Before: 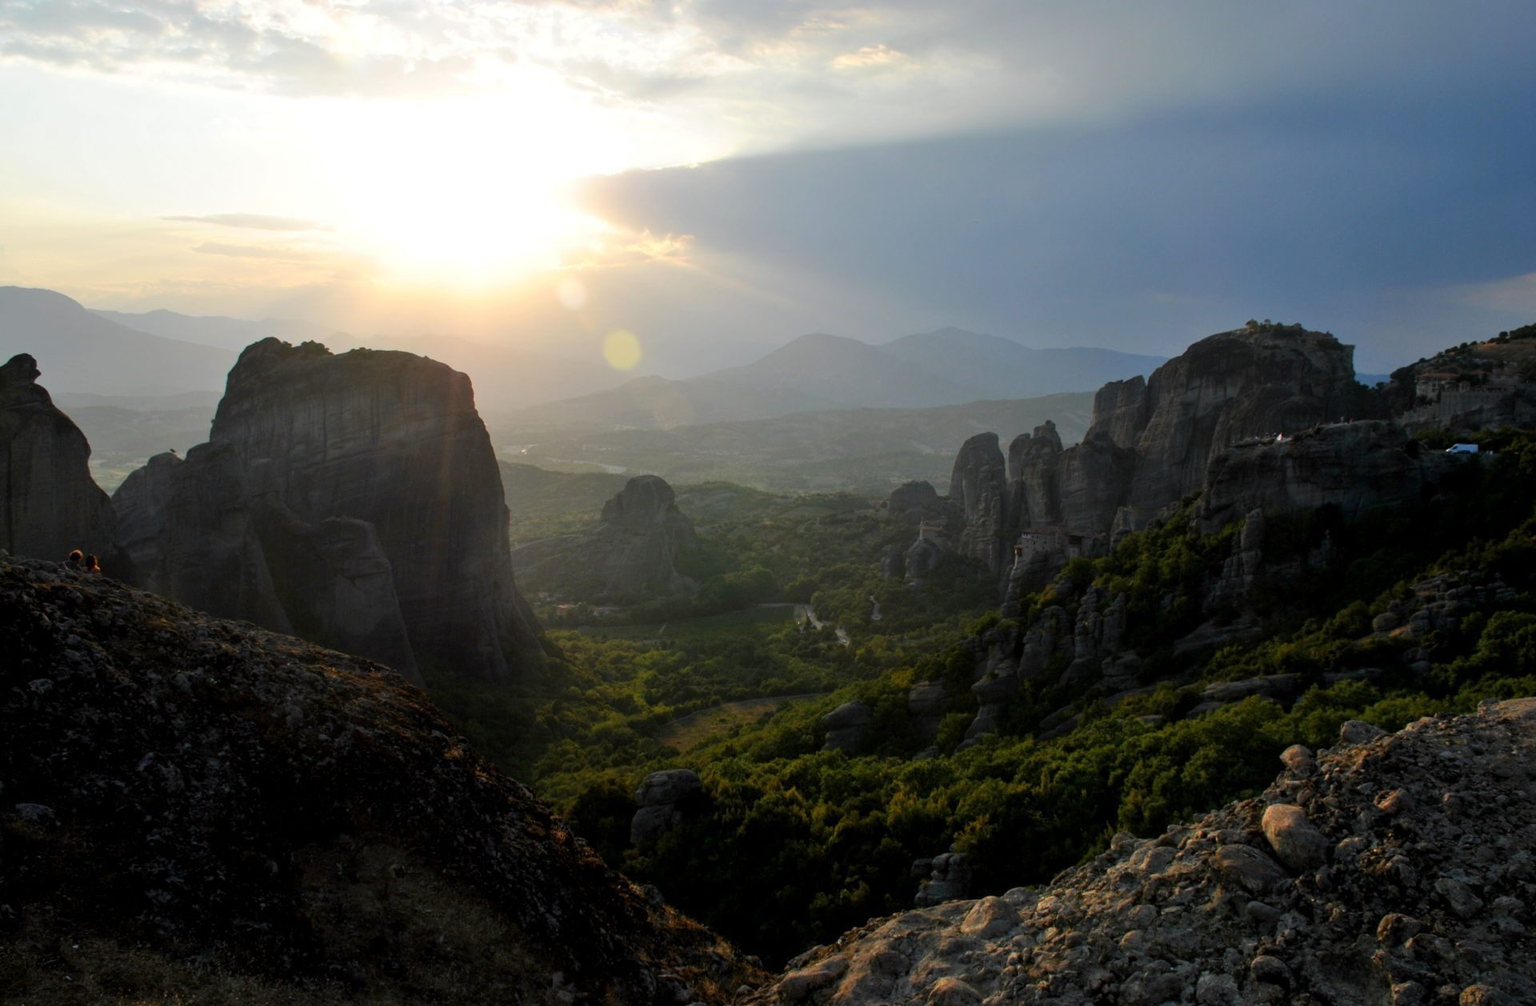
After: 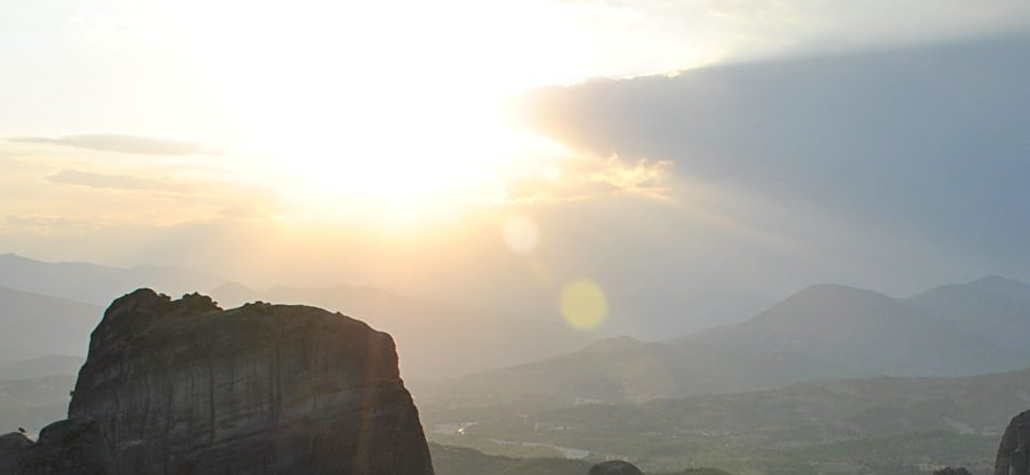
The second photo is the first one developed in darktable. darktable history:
sharpen: on, module defaults
crop: left 10.121%, top 10.631%, right 36.218%, bottom 51.526%
color correction: highlights a* -0.137, highlights b* 0.137
